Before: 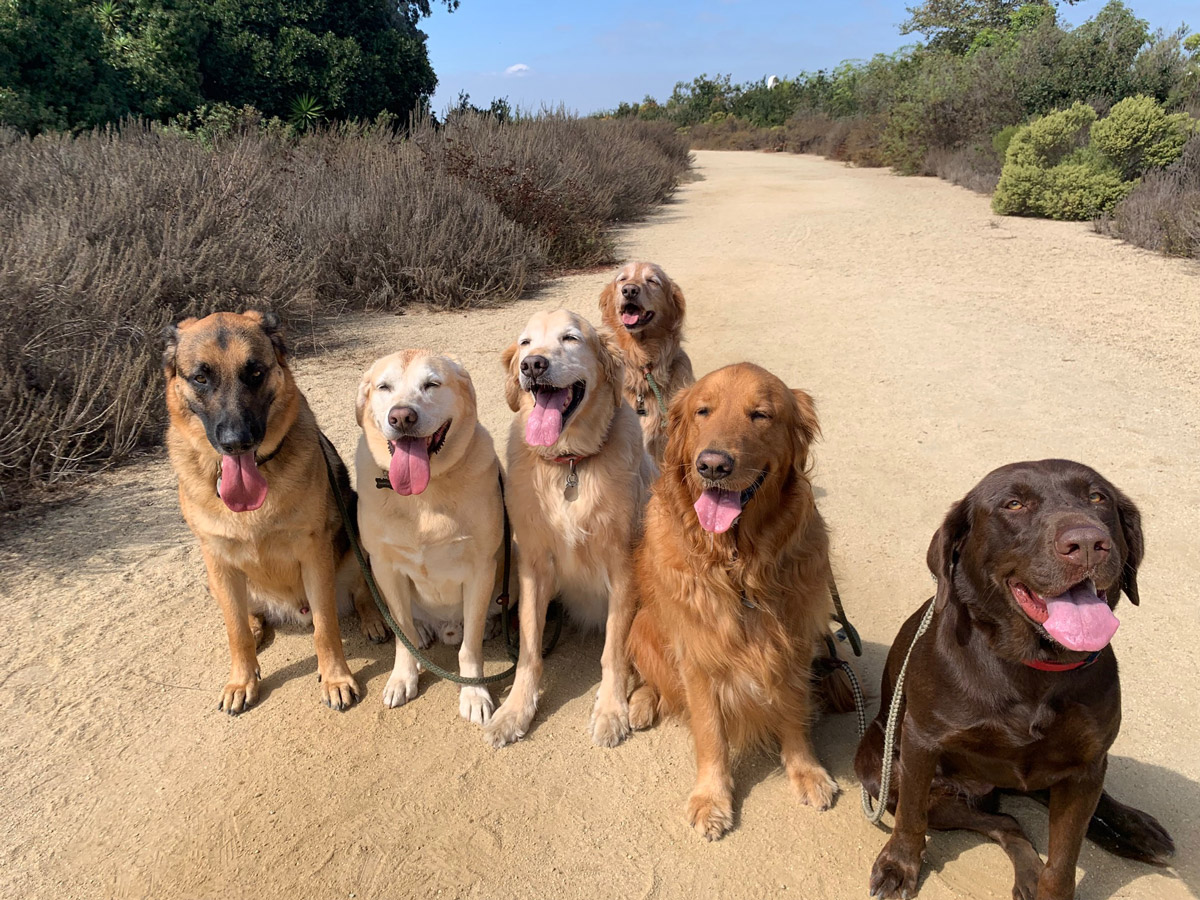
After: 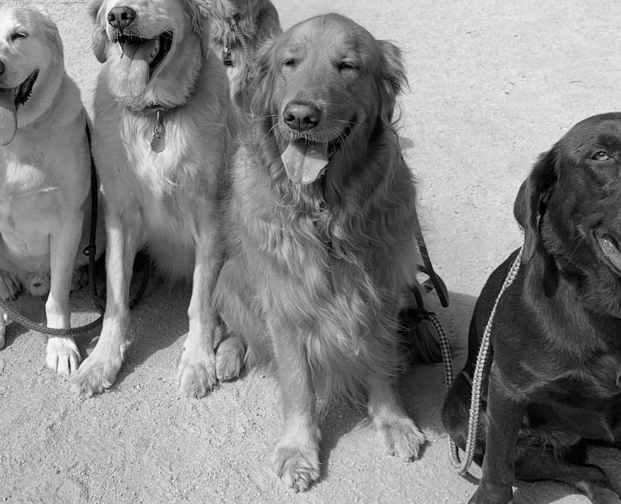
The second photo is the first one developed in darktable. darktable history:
rotate and perspective: automatic cropping original format, crop left 0, crop top 0
crop: left 34.479%, top 38.822%, right 13.718%, bottom 5.172%
color balance rgb: perceptual saturation grading › global saturation 25%, global vibrance 20%
monochrome: on, module defaults
